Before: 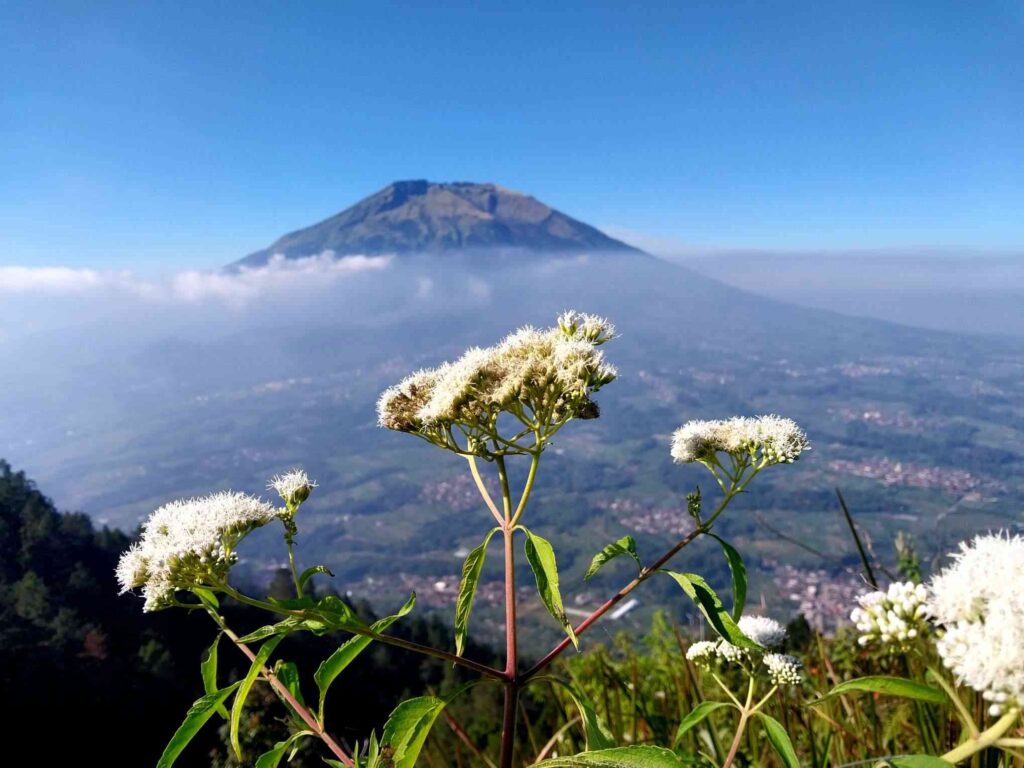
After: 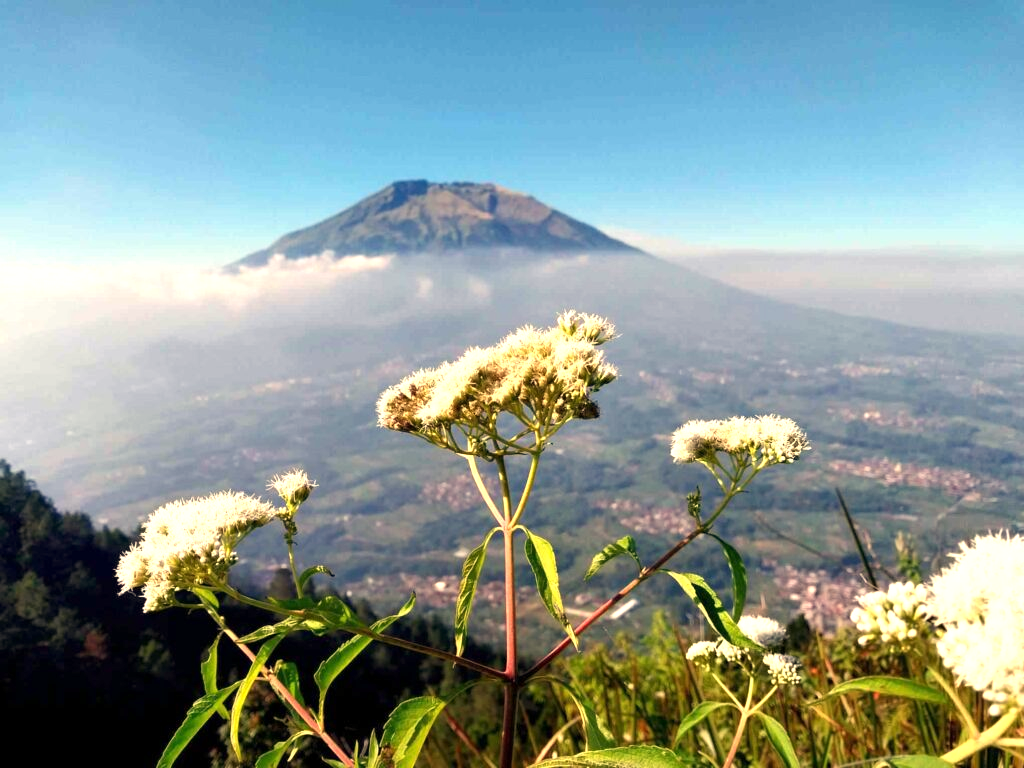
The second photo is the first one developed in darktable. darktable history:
exposure: exposure 0.657 EV, compensate highlight preservation false
white balance: red 1.138, green 0.996, blue 0.812
